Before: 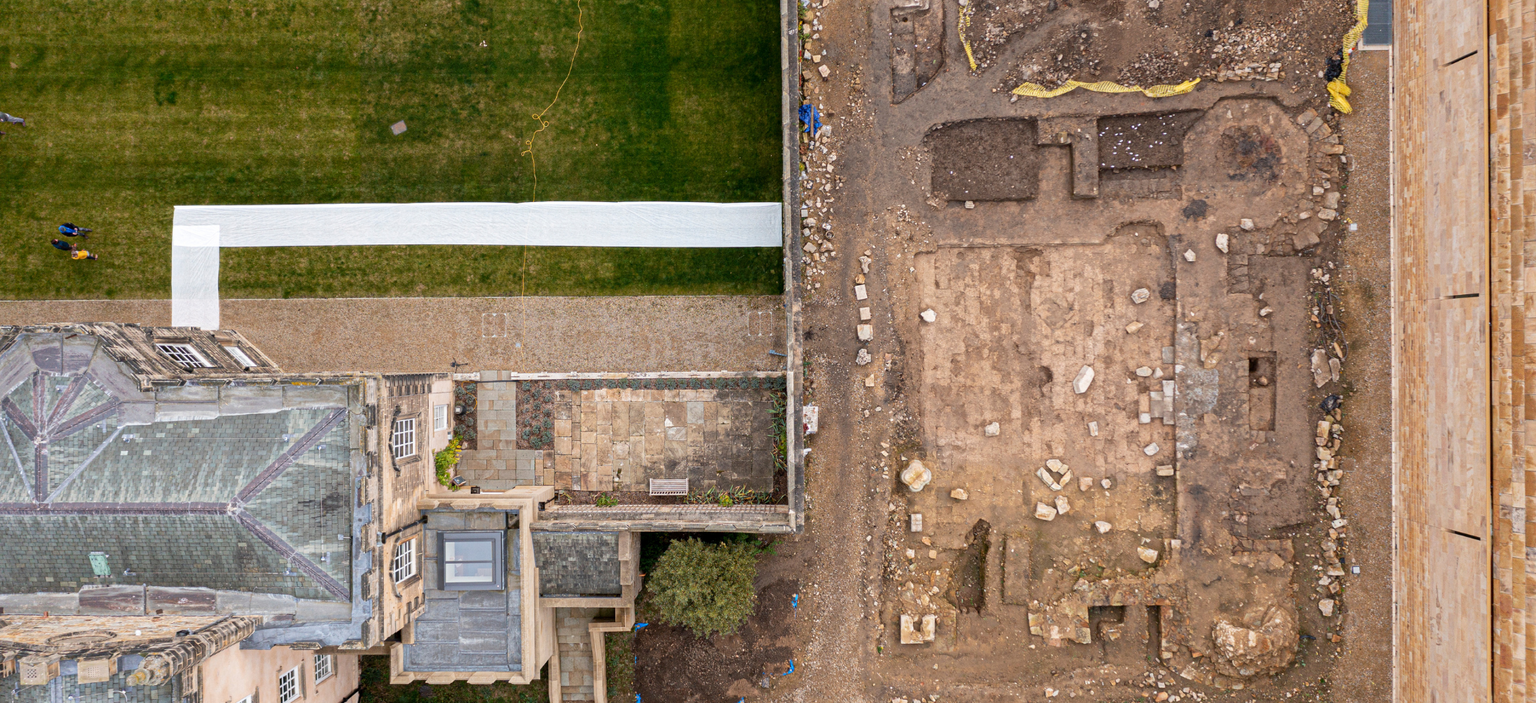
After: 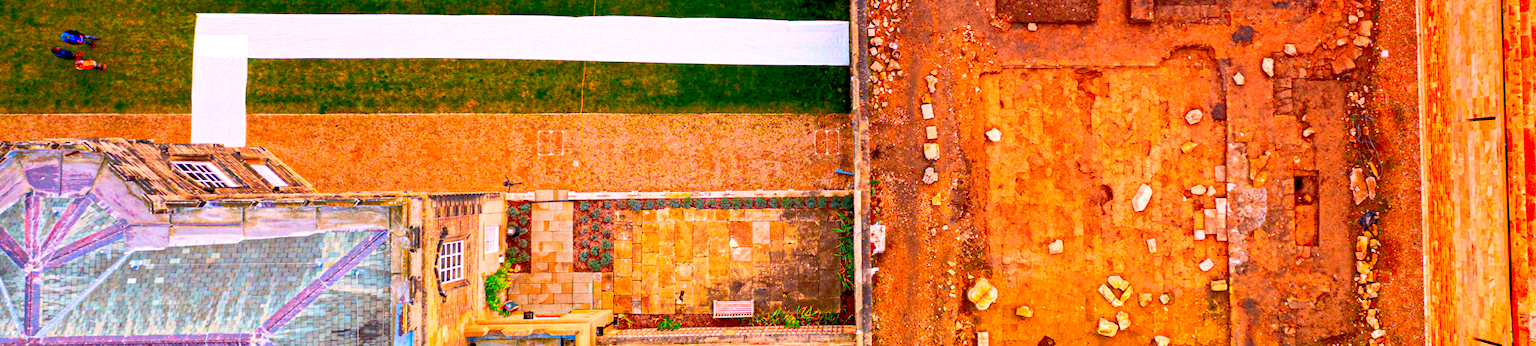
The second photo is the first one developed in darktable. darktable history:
contrast brightness saturation: contrast 0.2, brightness 0.16, saturation 0.22
crop and rotate: top 23.043%, bottom 23.437%
color balance: lift [0.991, 1, 1, 1], gamma [0.996, 1, 1, 1], input saturation 98.52%, contrast 20.34%, output saturation 103.72%
color correction: highlights a* 1.59, highlights b* -1.7, saturation 2.48
rgb curve: curves: ch0 [(0, 0) (0.093, 0.159) (0.241, 0.265) (0.414, 0.42) (1, 1)], compensate middle gray true, preserve colors basic power
graduated density: density 0.38 EV, hardness 21%, rotation -6.11°, saturation 32%
haze removal: compatibility mode true, adaptive false
rotate and perspective: rotation -0.013°, lens shift (vertical) -0.027, lens shift (horizontal) 0.178, crop left 0.016, crop right 0.989, crop top 0.082, crop bottom 0.918
